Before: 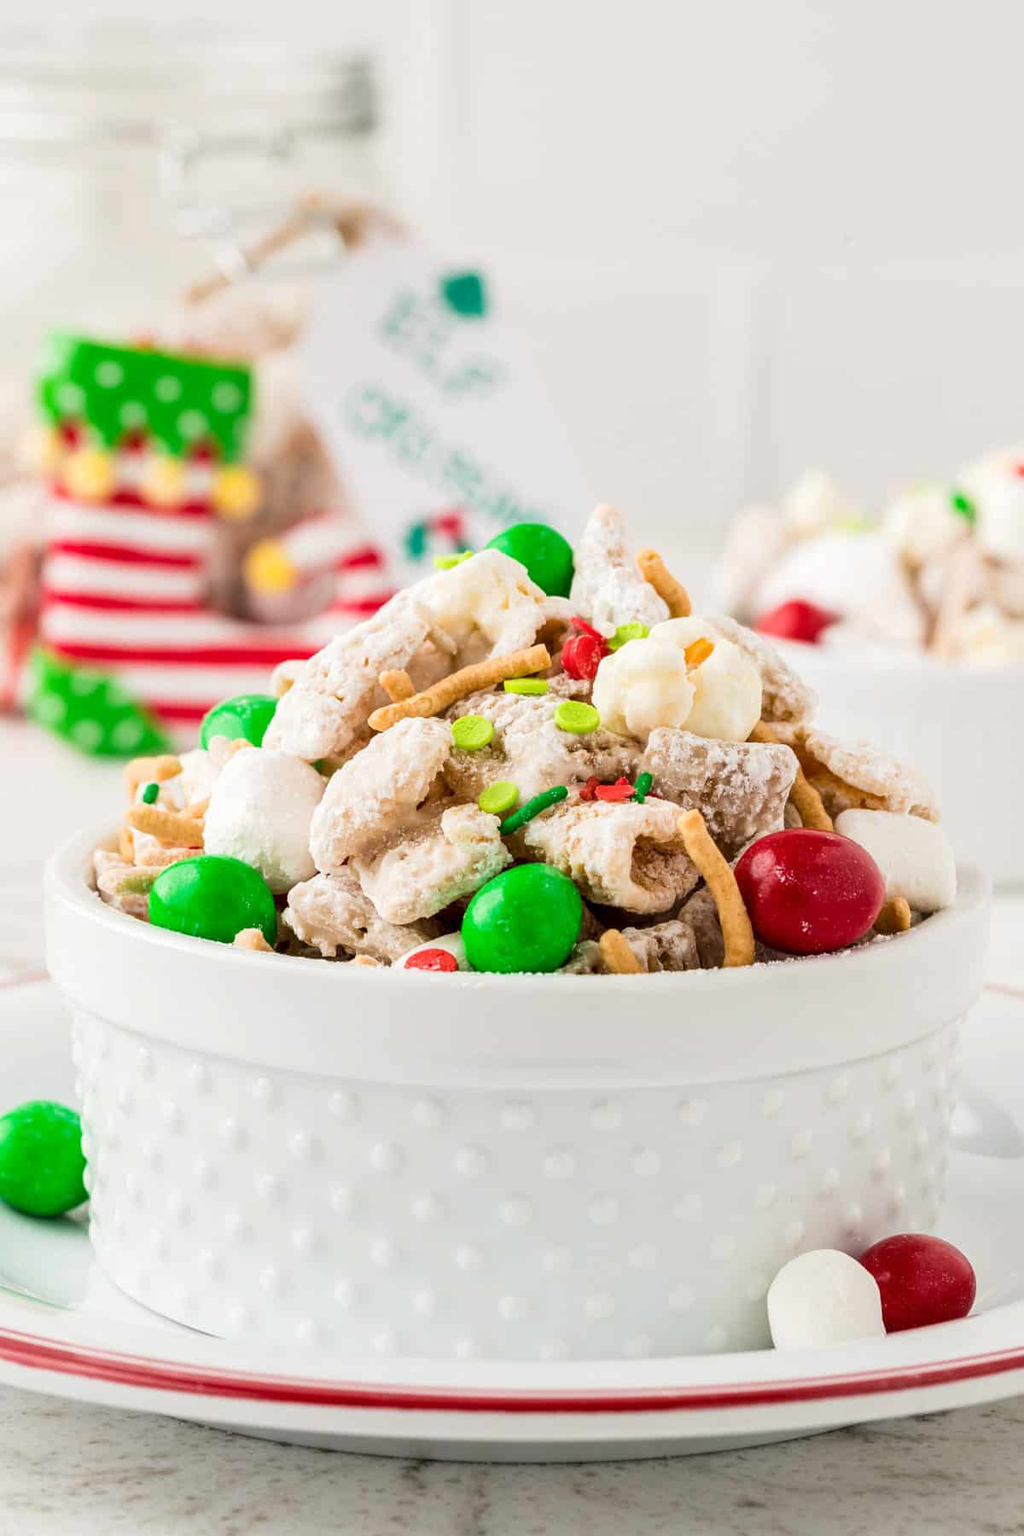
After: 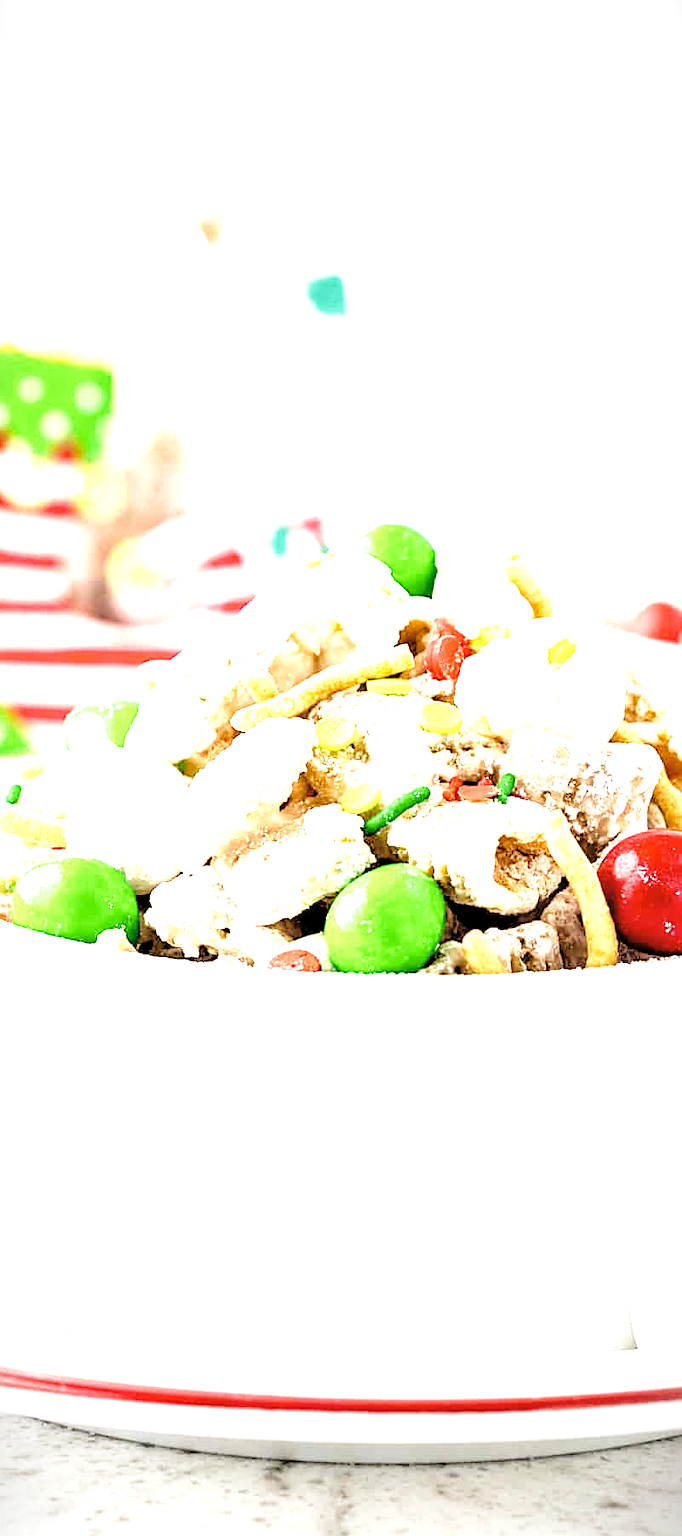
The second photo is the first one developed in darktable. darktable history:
exposure: black level correction 0, exposure 1.199 EV, compensate highlight preservation false
base curve: curves: ch0 [(0, 0) (0.028, 0.03) (0.121, 0.232) (0.46, 0.748) (0.859, 0.968) (1, 1)], preserve colors none
levels: levels [0.101, 0.578, 0.953]
tone curve: curves: ch0 [(0, 0) (0.003, 0.004) (0.011, 0.01) (0.025, 0.025) (0.044, 0.042) (0.069, 0.064) (0.1, 0.093) (0.136, 0.13) (0.177, 0.182) (0.224, 0.241) (0.277, 0.322) (0.335, 0.409) (0.399, 0.482) (0.468, 0.551) (0.543, 0.606) (0.623, 0.672) (0.709, 0.73) (0.801, 0.81) (0.898, 0.885) (1, 1)], color space Lab, independent channels, preserve colors none
vignetting: fall-off start 100.75%, fall-off radius 65.29%, automatic ratio true, dithering 8-bit output
crop and rotate: left 13.465%, right 19.95%
sharpen: on, module defaults
